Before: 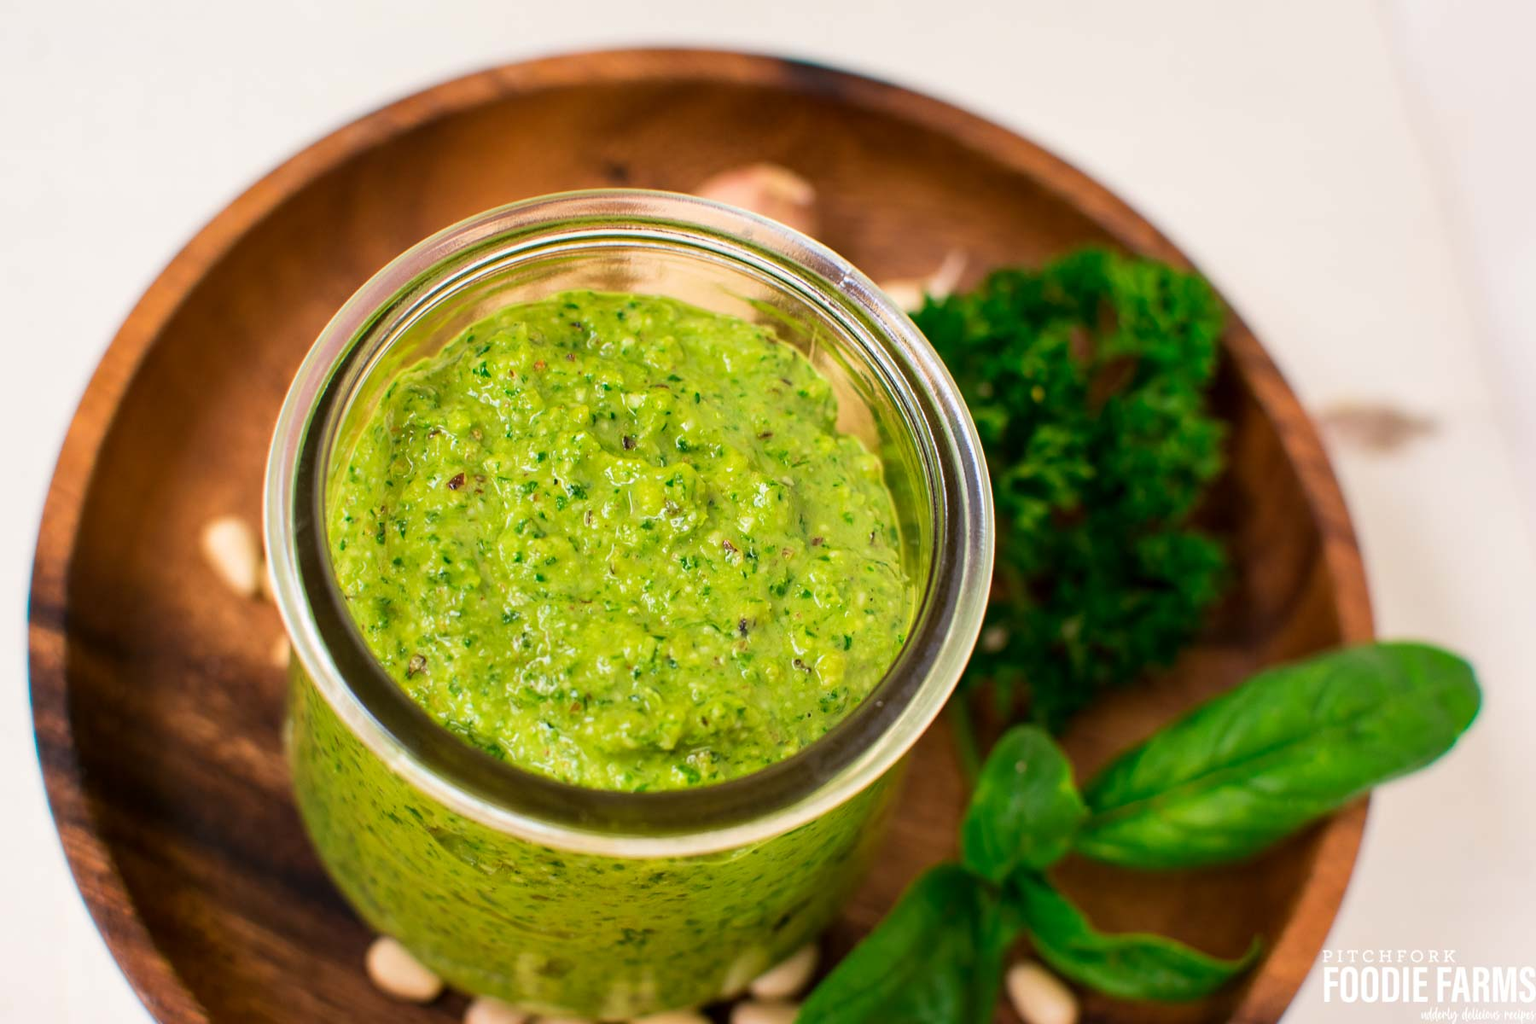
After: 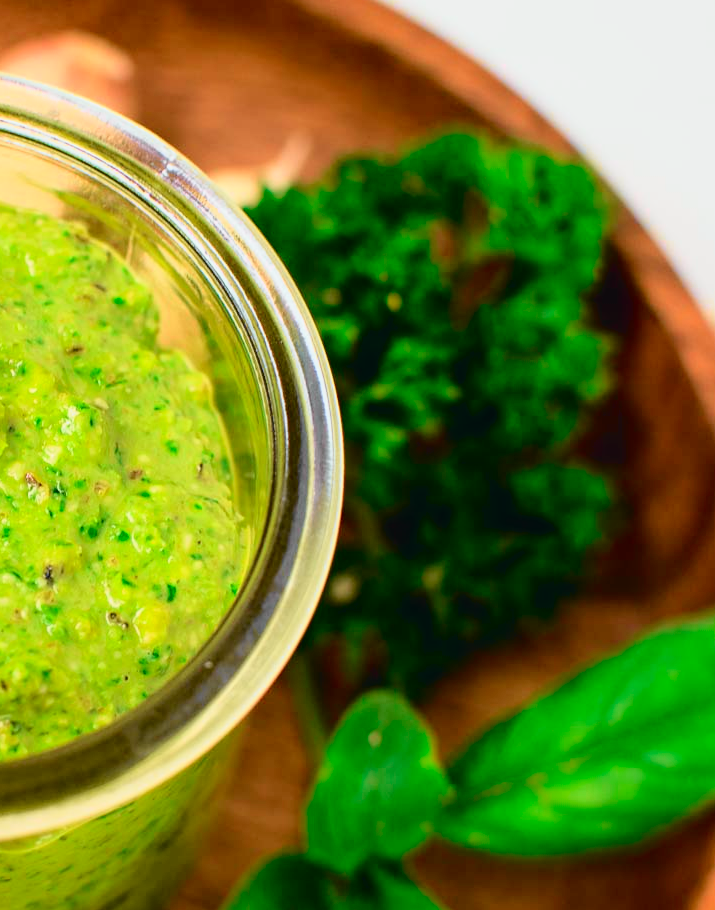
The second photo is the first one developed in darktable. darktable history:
exposure: black level correction 0.002, compensate highlight preservation false
crop: left 45.721%, top 13.393%, right 14.118%, bottom 10.01%
tone curve: curves: ch0 [(0.001, 0.029) (0.084, 0.074) (0.162, 0.165) (0.304, 0.382) (0.466, 0.576) (0.654, 0.741) (0.848, 0.906) (0.984, 0.963)]; ch1 [(0, 0) (0.34, 0.235) (0.46, 0.46) (0.515, 0.502) (0.553, 0.567) (0.764, 0.815) (1, 1)]; ch2 [(0, 0) (0.44, 0.458) (0.479, 0.492) (0.524, 0.507) (0.547, 0.579) (0.673, 0.712) (1, 1)], color space Lab, independent channels, preserve colors none
